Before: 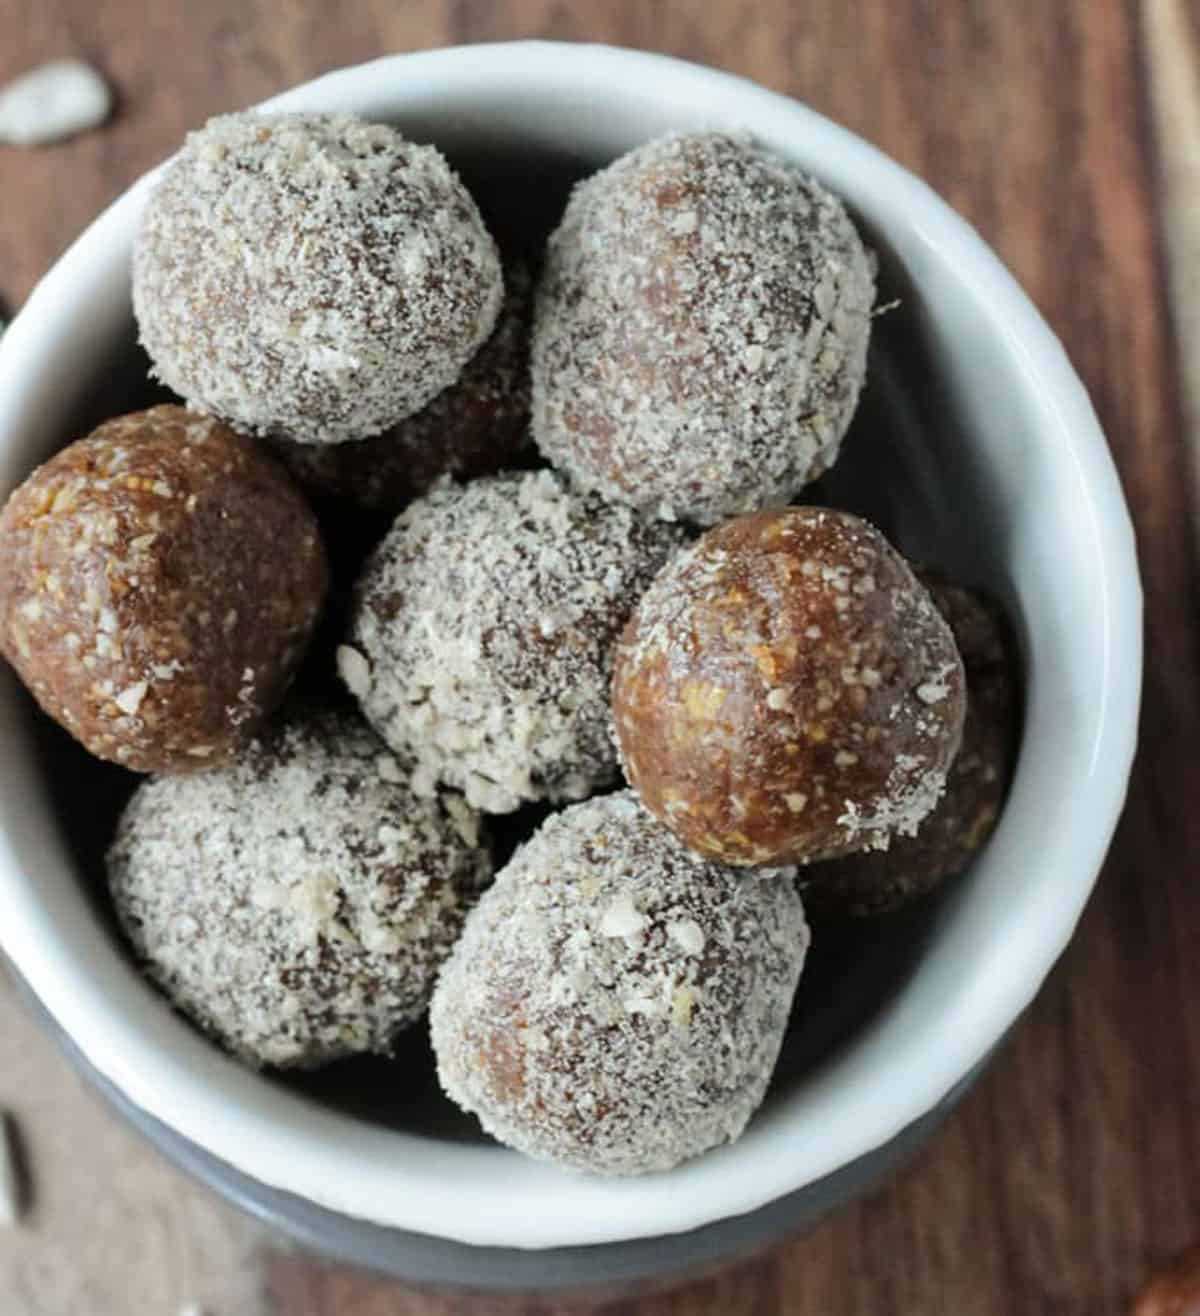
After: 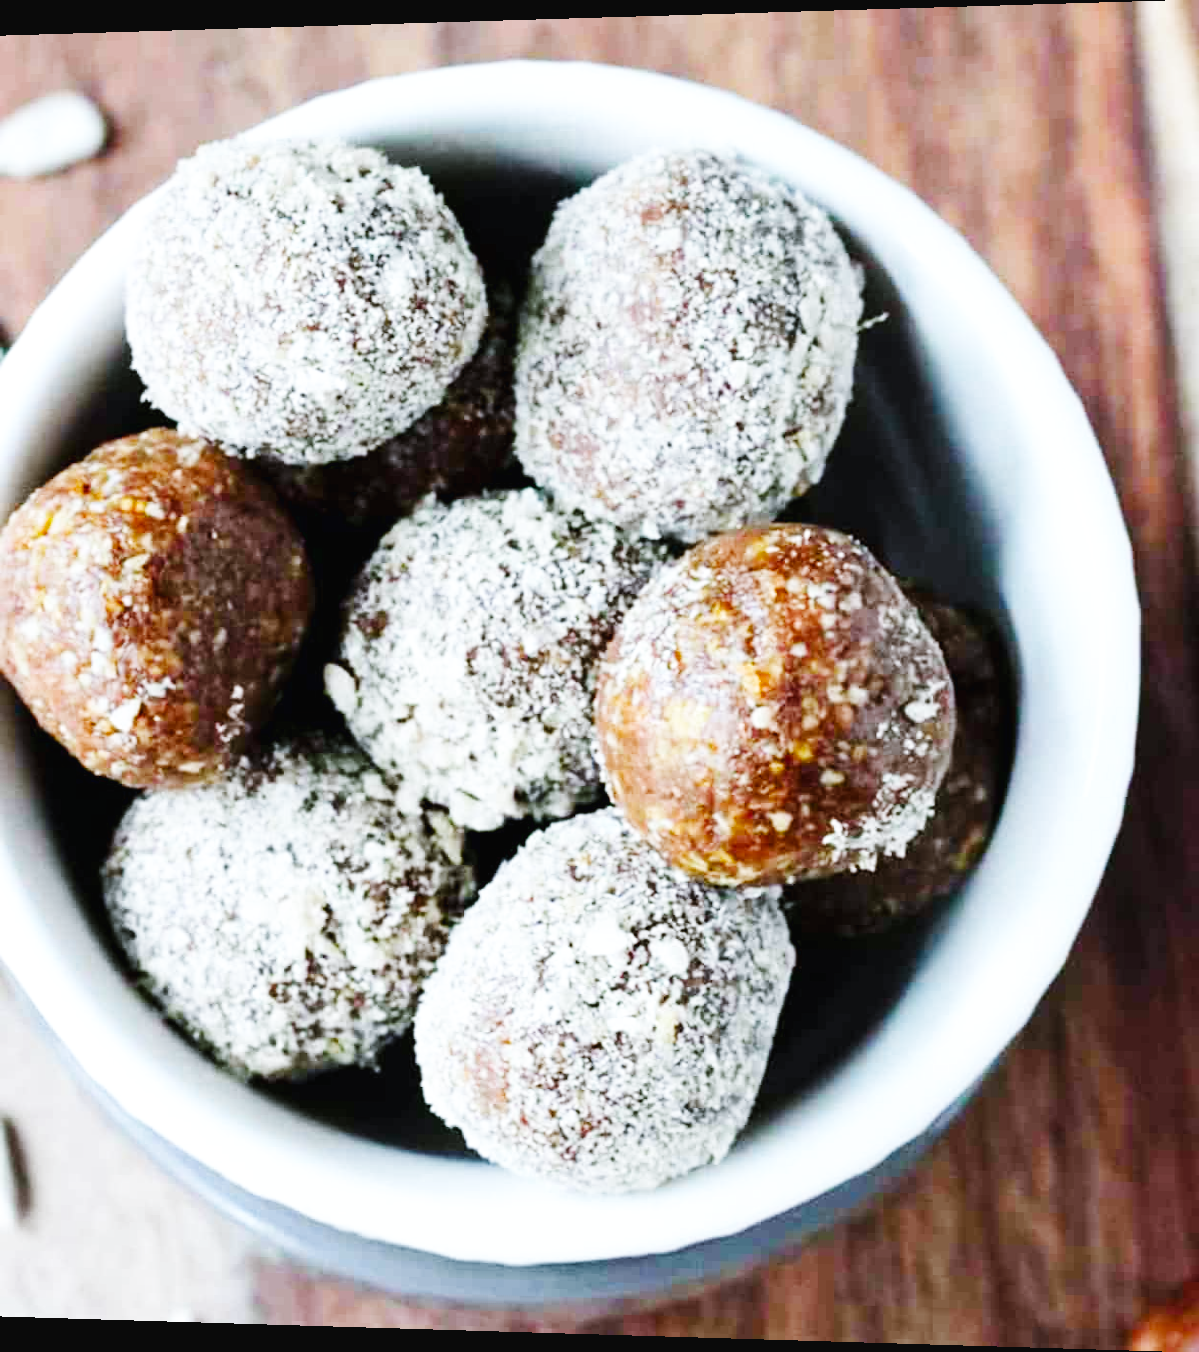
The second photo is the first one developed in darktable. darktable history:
rotate and perspective: lens shift (horizontal) -0.055, automatic cropping off
base curve: curves: ch0 [(0, 0.003) (0.001, 0.002) (0.006, 0.004) (0.02, 0.022) (0.048, 0.086) (0.094, 0.234) (0.162, 0.431) (0.258, 0.629) (0.385, 0.8) (0.548, 0.918) (0.751, 0.988) (1, 1)], preserve colors none
white balance: red 0.954, blue 1.079
exposure: exposure 0.081 EV, compensate highlight preservation false
color balance rgb: perceptual saturation grading › global saturation 20%, perceptual saturation grading › highlights -25%, perceptual saturation grading › shadows 25%
